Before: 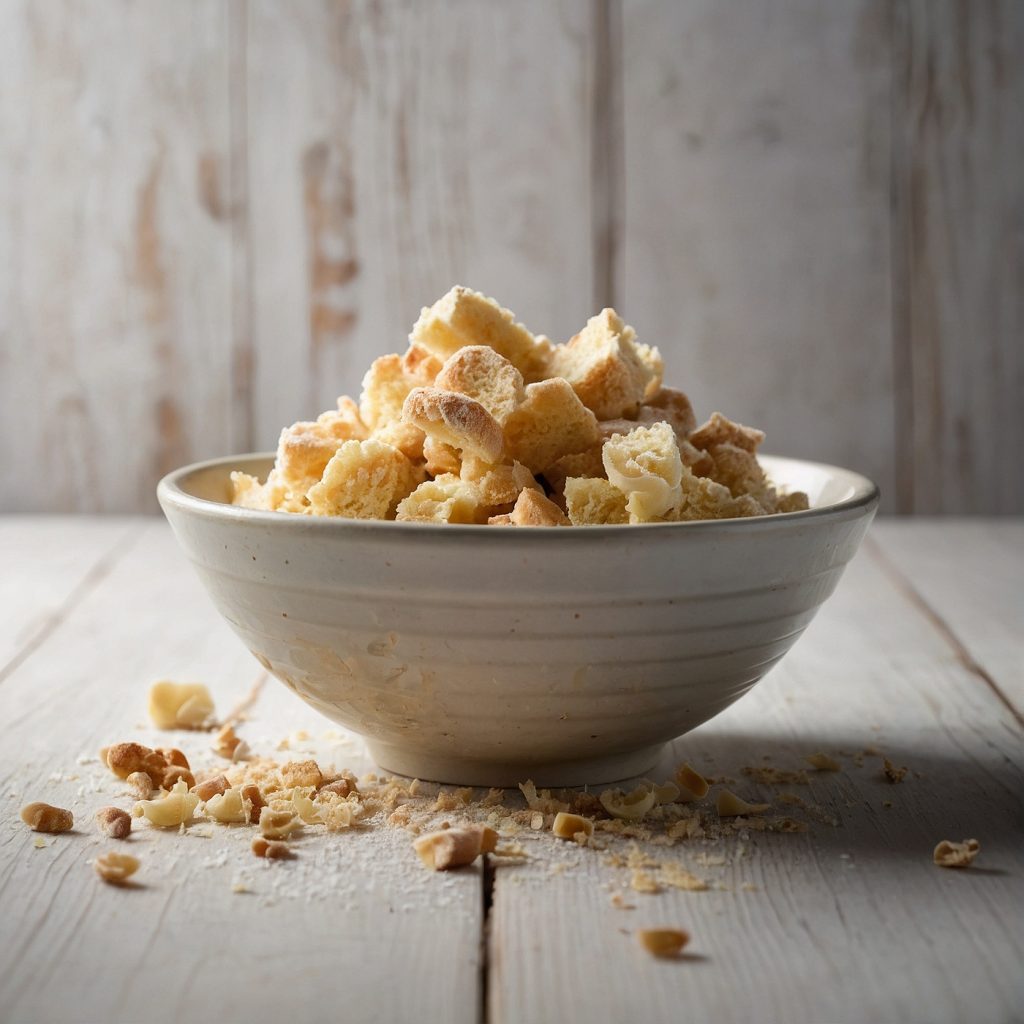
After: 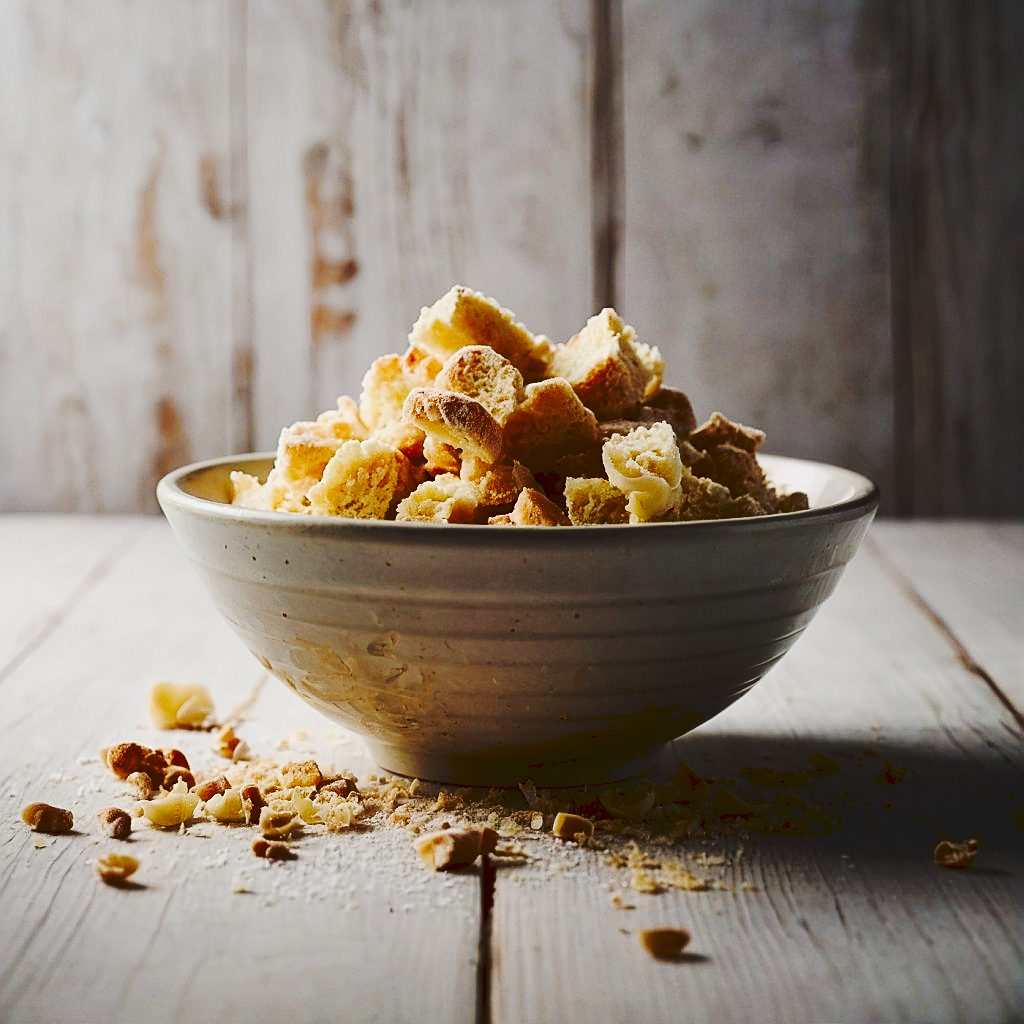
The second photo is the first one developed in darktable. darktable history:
contrast brightness saturation: contrast 0.22, brightness -0.193, saturation 0.242
sharpen: on, module defaults
exposure: black level correction 0.002, exposure -0.201 EV, compensate highlight preservation false
tone curve: curves: ch0 [(0, 0) (0.003, 0.096) (0.011, 0.097) (0.025, 0.096) (0.044, 0.099) (0.069, 0.109) (0.1, 0.129) (0.136, 0.149) (0.177, 0.176) (0.224, 0.22) (0.277, 0.288) (0.335, 0.385) (0.399, 0.49) (0.468, 0.581) (0.543, 0.661) (0.623, 0.729) (0.709, 0.79) (0.801, 0.849) (0.898, 0.912) (1, 1)], preserve colors none
